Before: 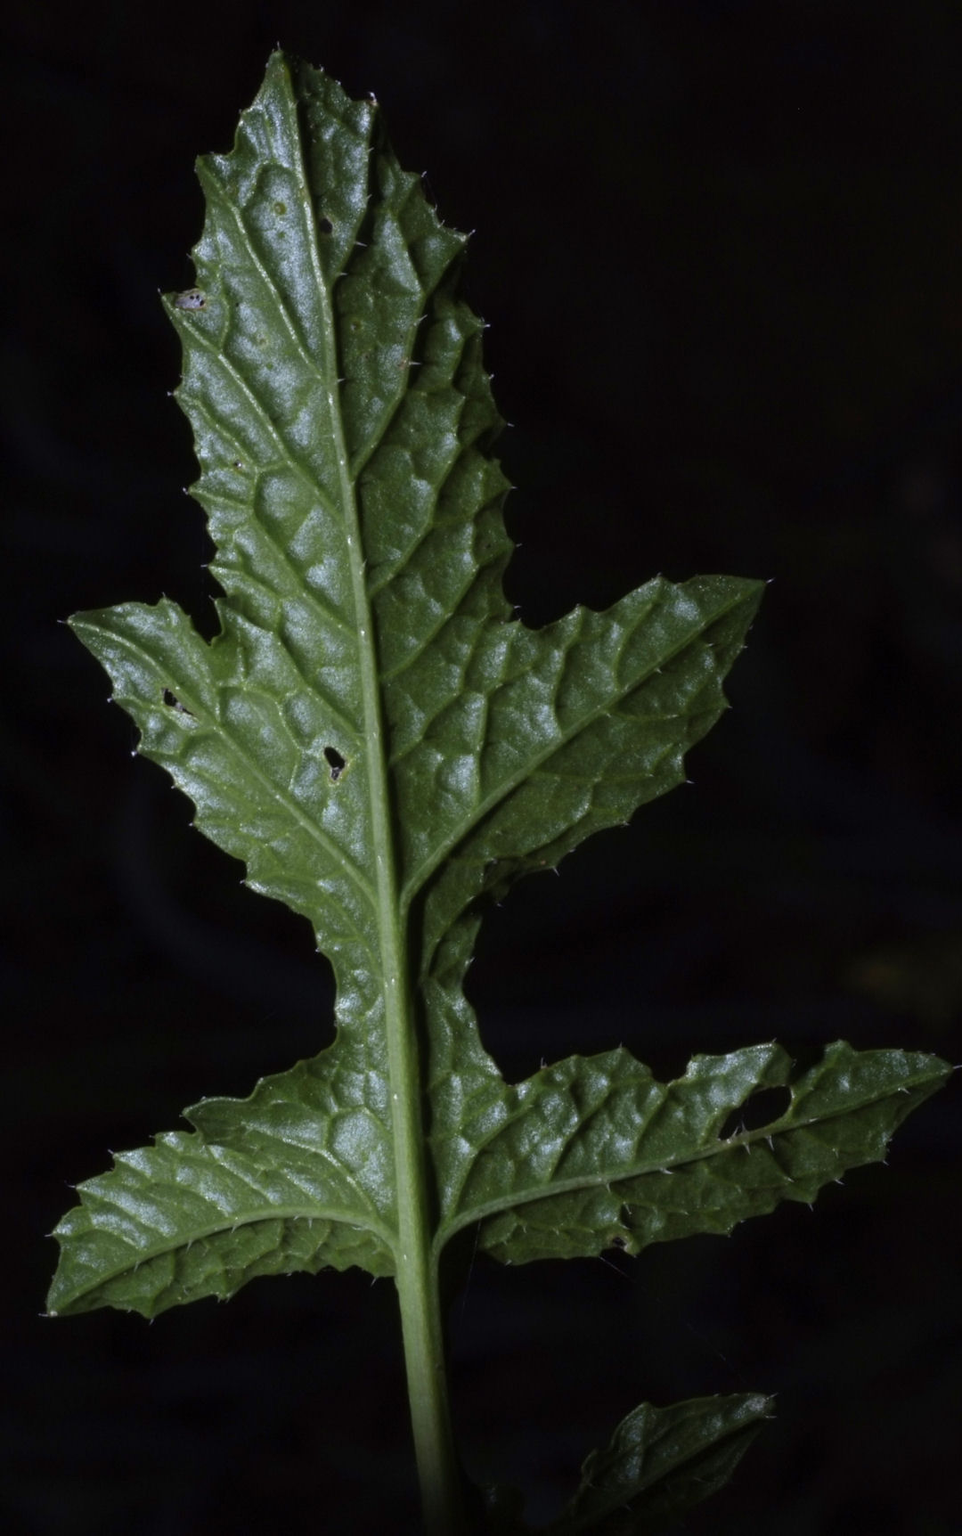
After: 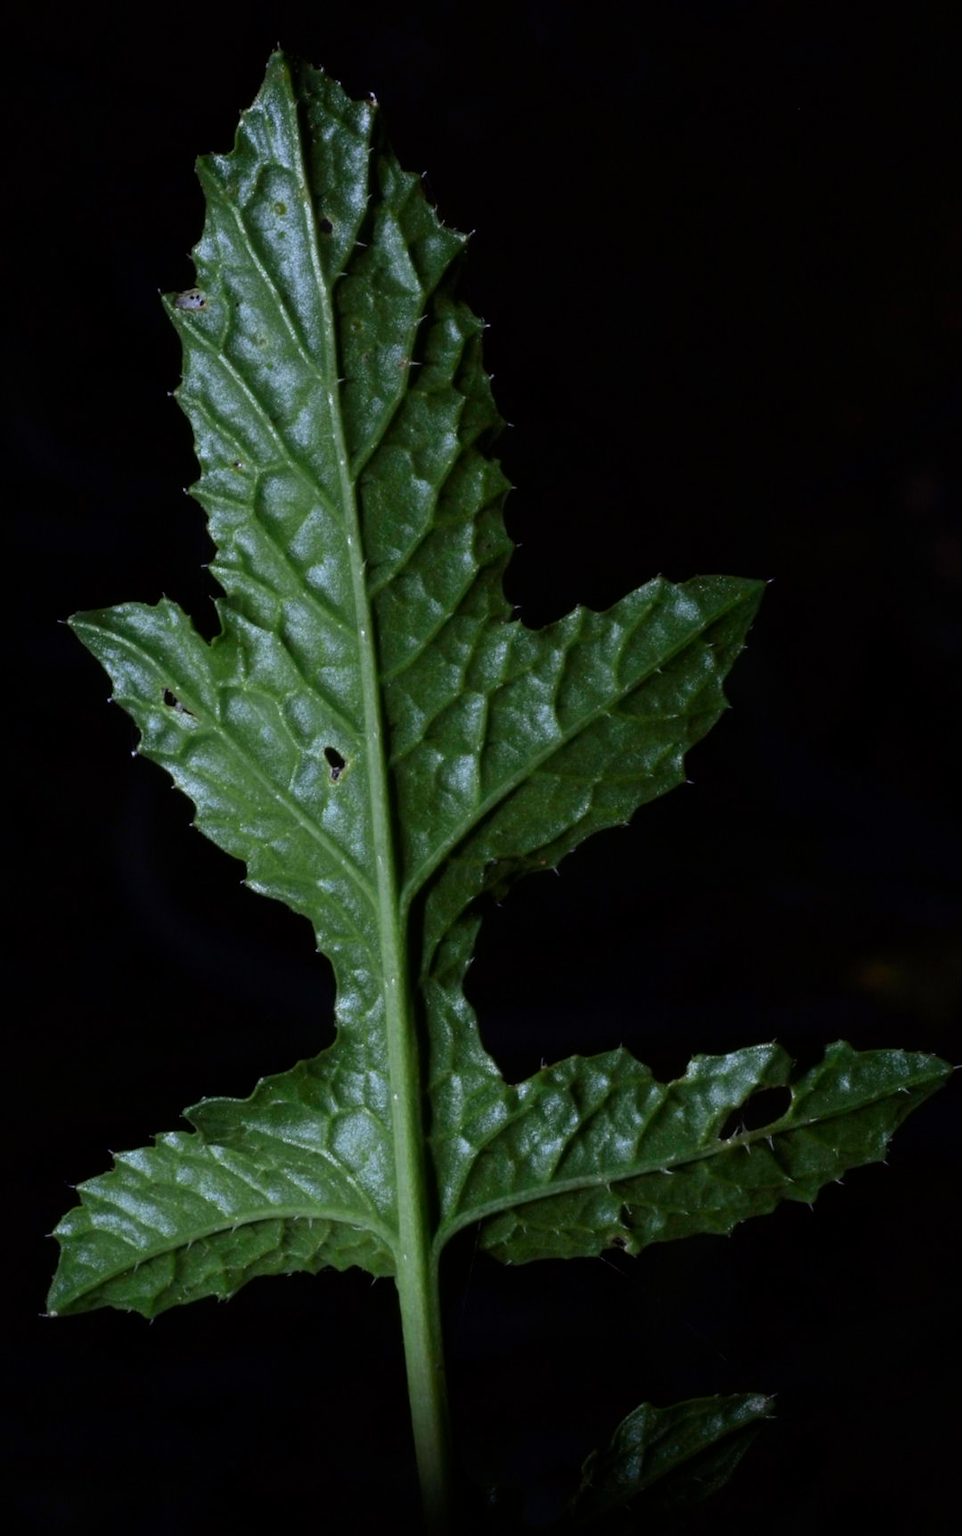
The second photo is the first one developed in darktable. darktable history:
shadows and highlights: shadows -20, white point adjustment -2, highlights -35
white balance: red 0.98, blue 1.034
